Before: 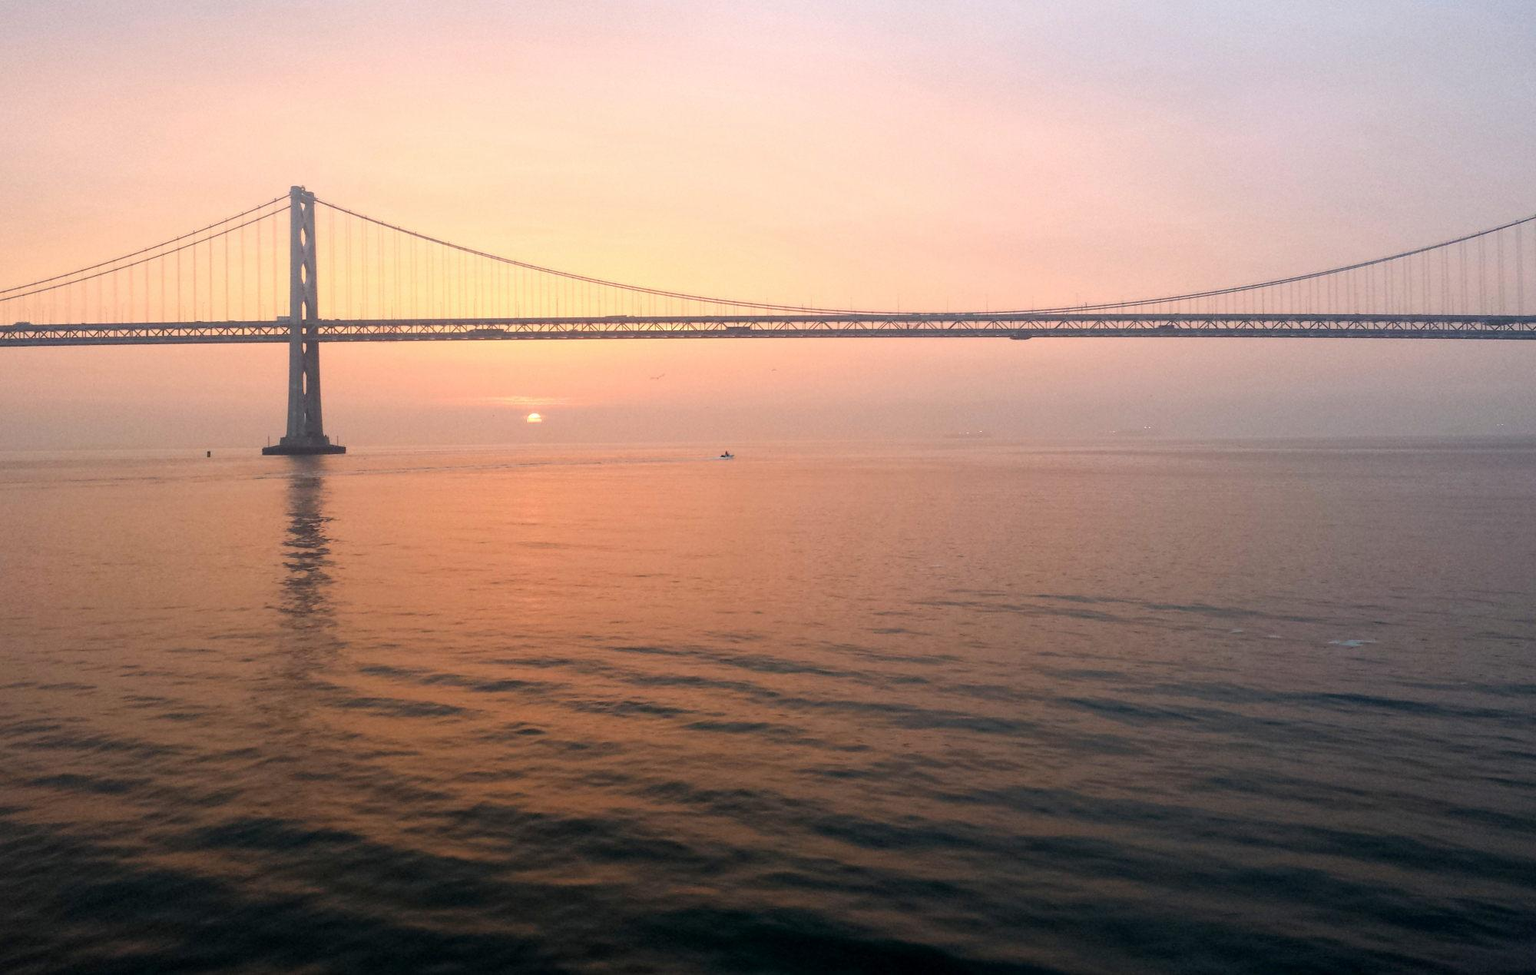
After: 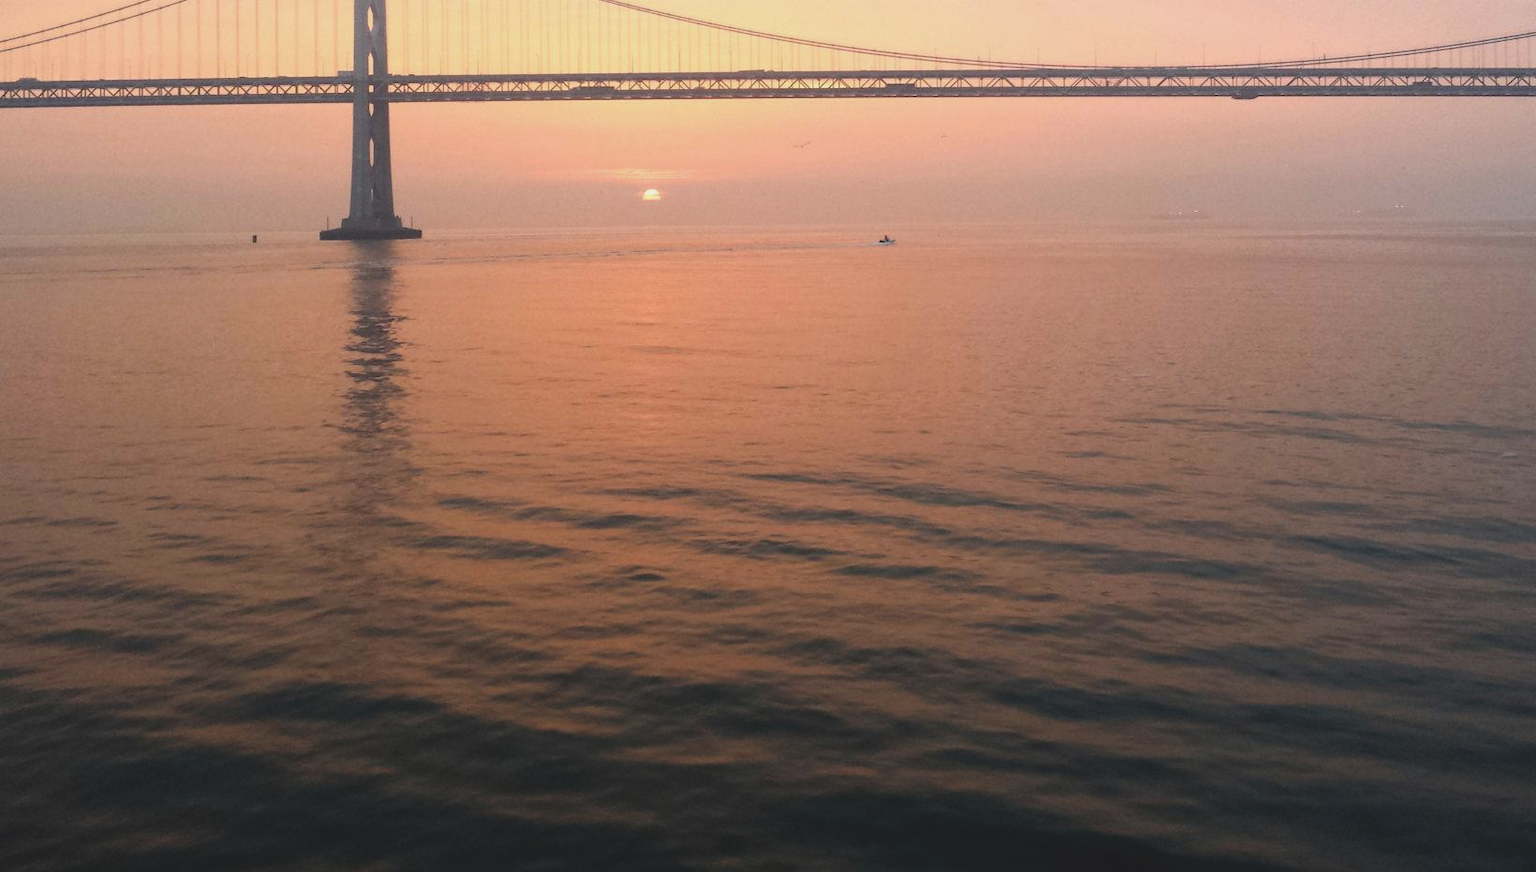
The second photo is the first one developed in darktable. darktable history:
crop: top 26.531%, right 17.959%
exposure: black level correction -0.014, exposure -0.193 EV, compensate highlight preservation false
